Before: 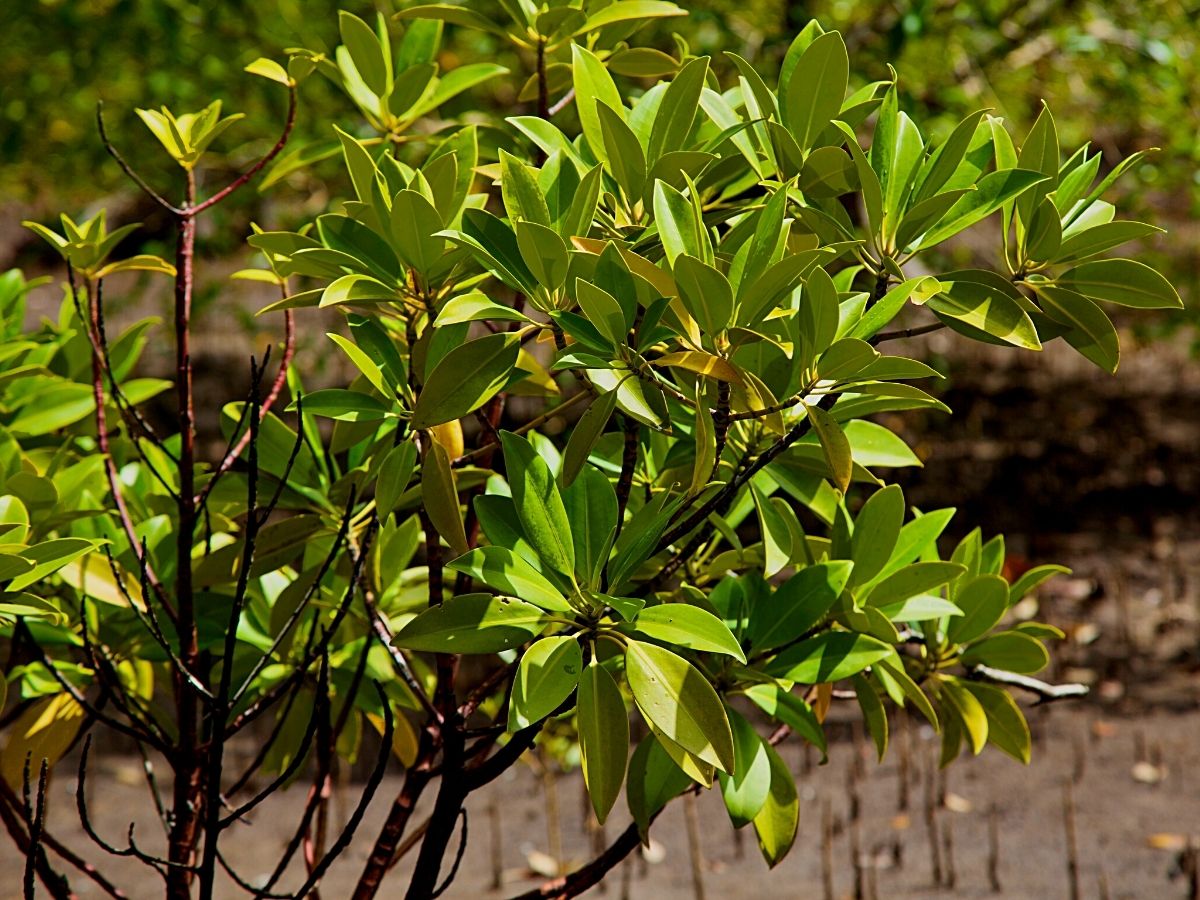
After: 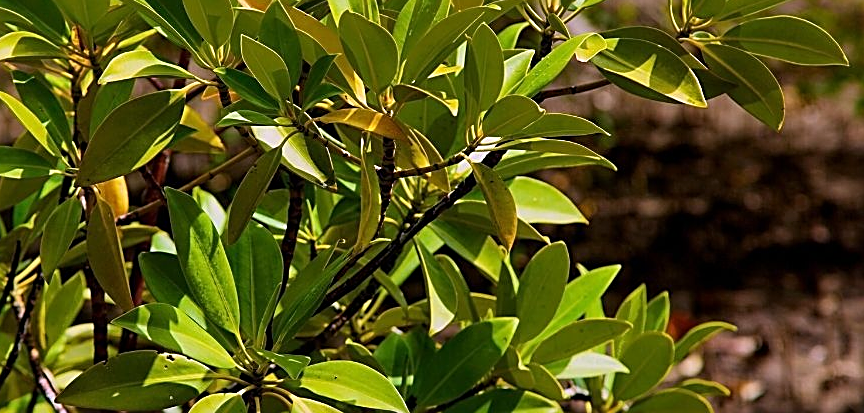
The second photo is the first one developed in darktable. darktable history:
sharpen: on, module defaults
crop and rotate: left 27.938%, top 27.046%, bottom 27.046%
white balance: red 1.066, blue 1.119
